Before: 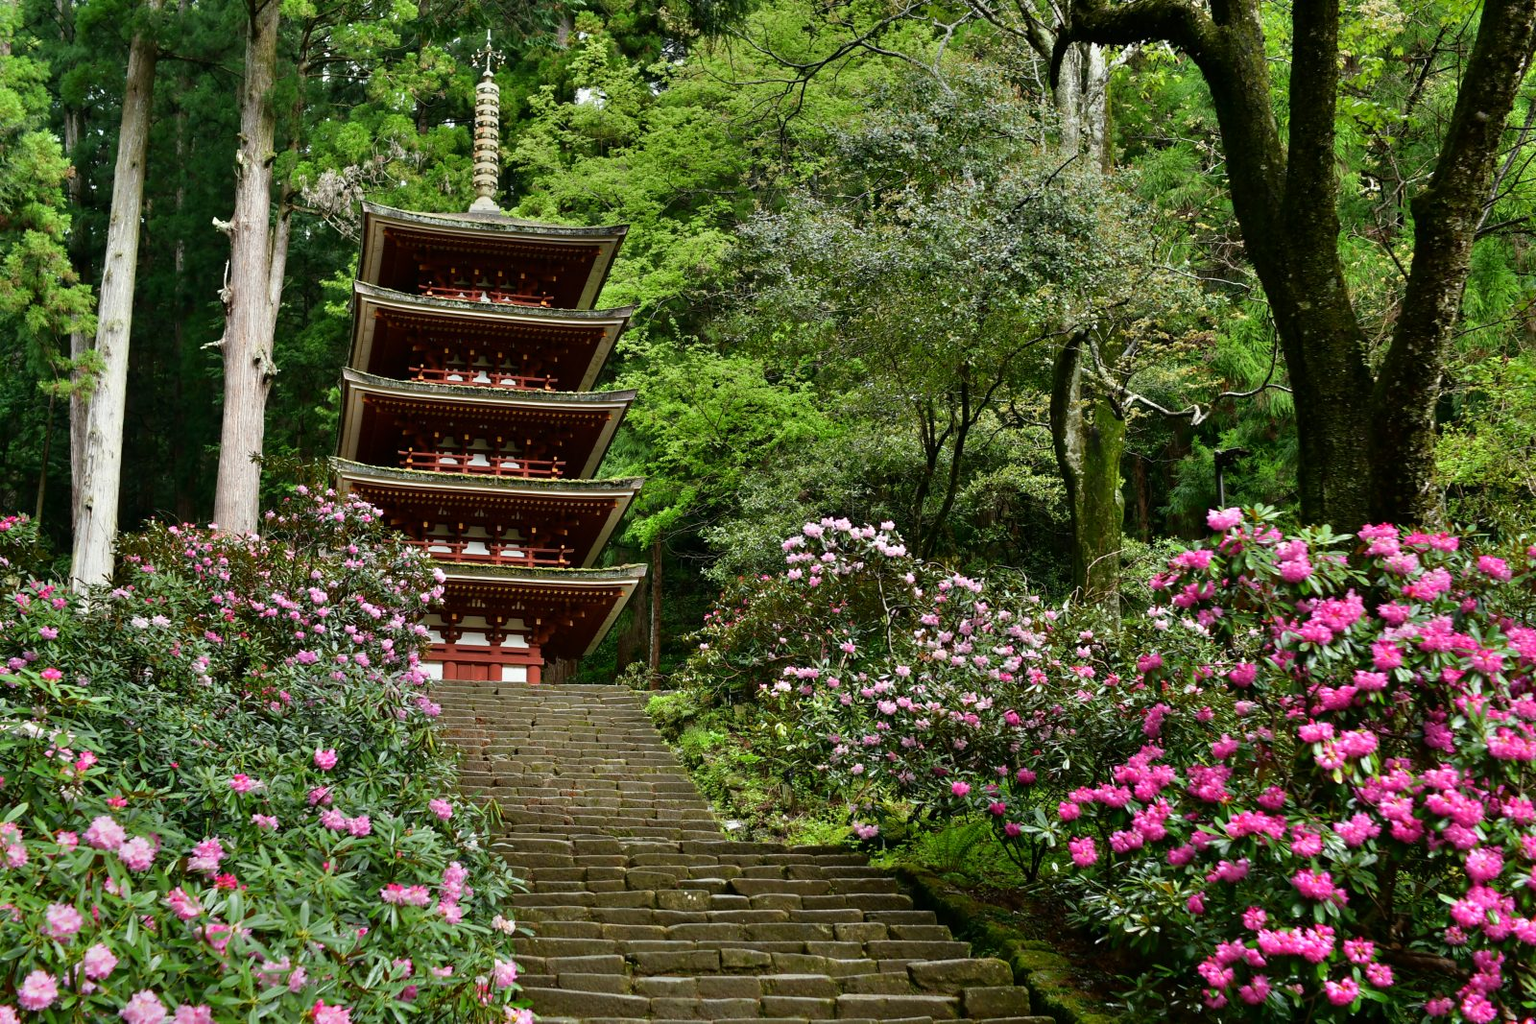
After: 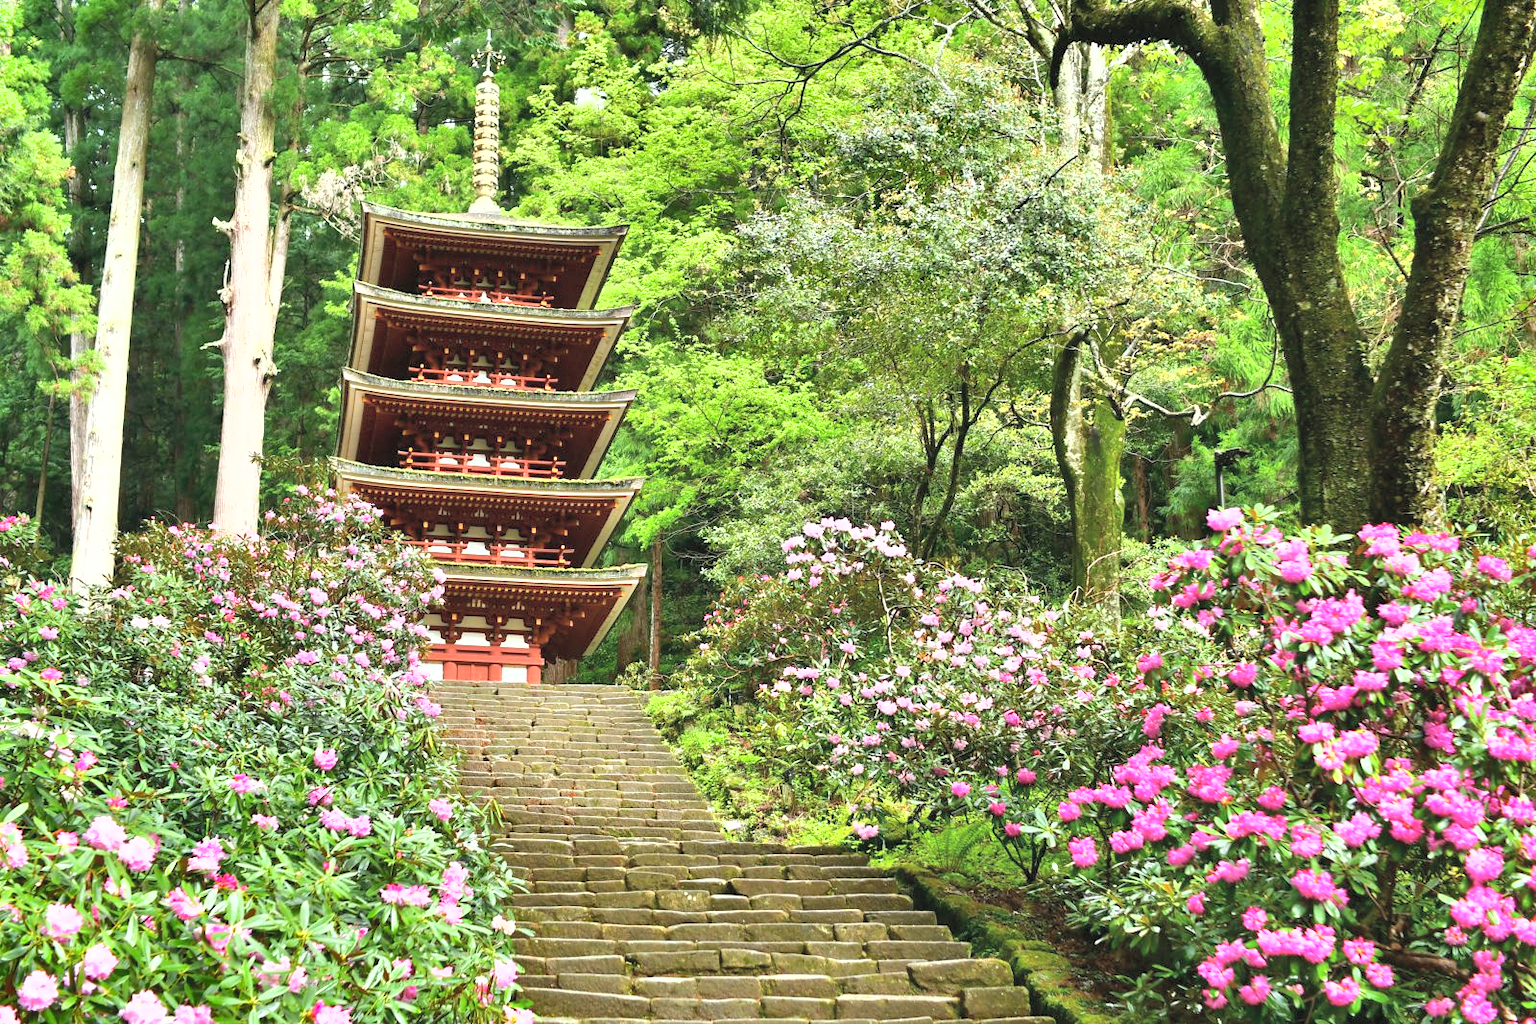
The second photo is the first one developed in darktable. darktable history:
exposure: black level correction 0, exposure 1.3 EV, compensate exposure bias true, compensate highlight preservation false
contrast brightness saturation: brightness 0.28
shadows and highlights: shadows 40, highlights -54, highlights color adjustment 46%, low approximation 0.01, soften with gaussian
